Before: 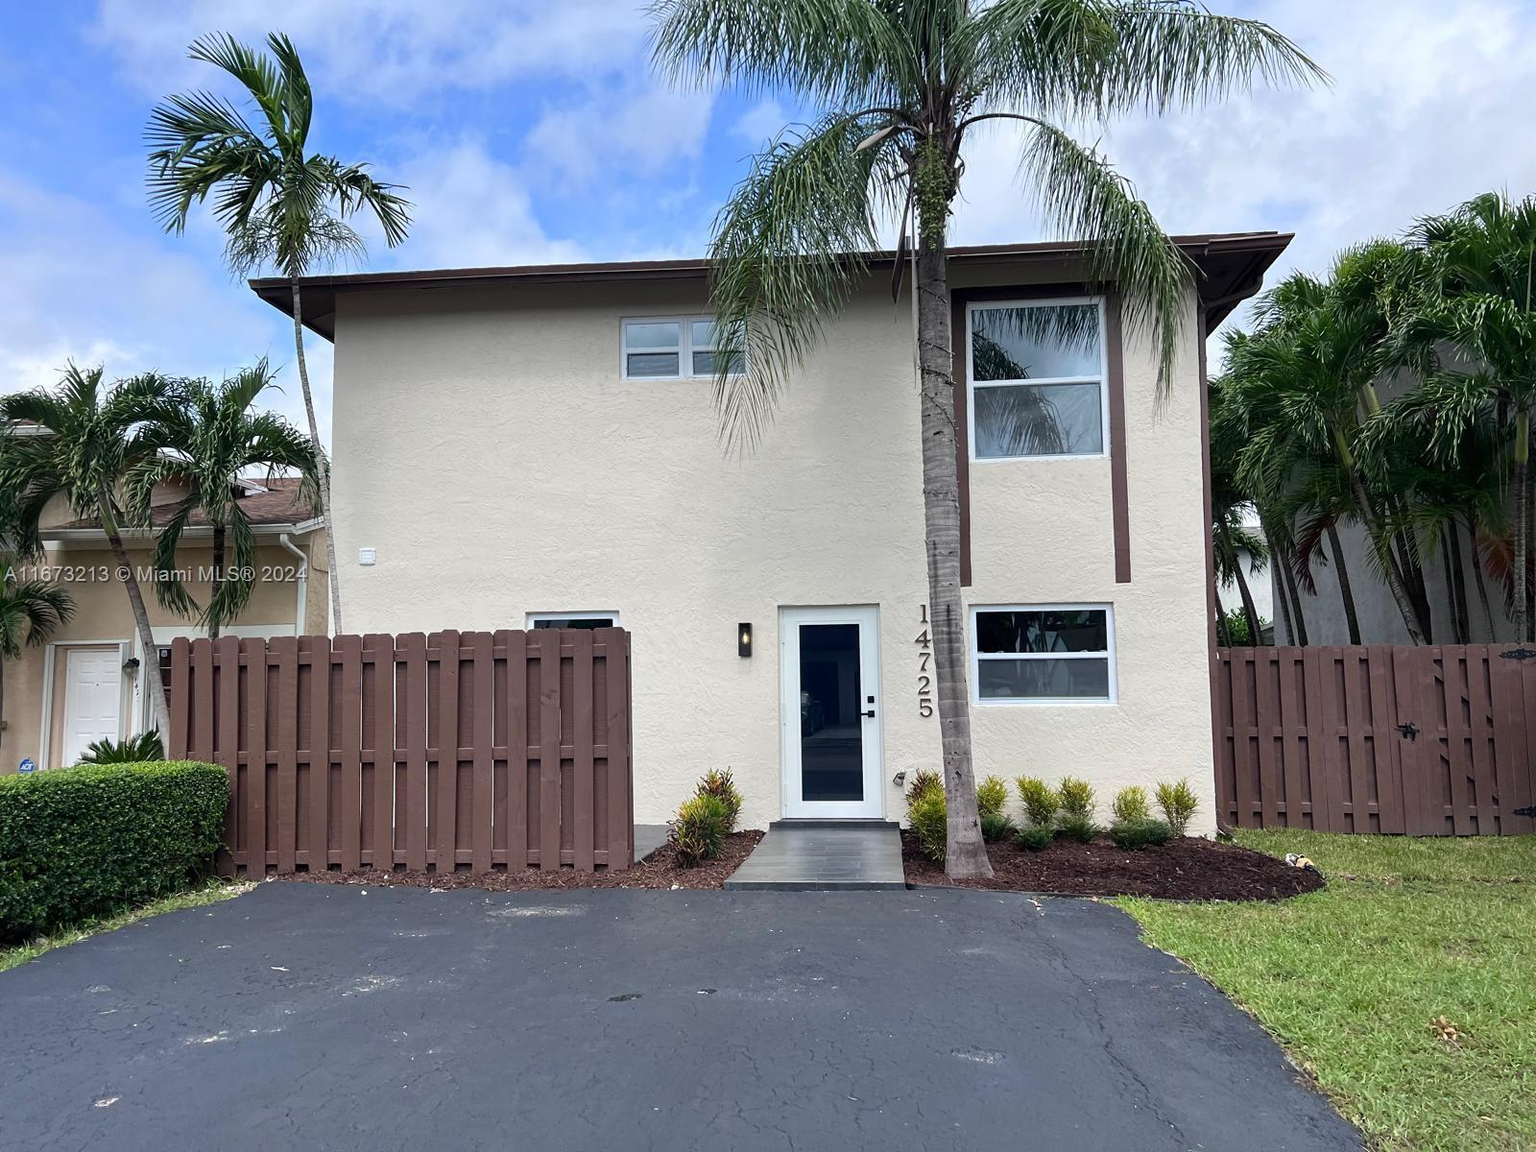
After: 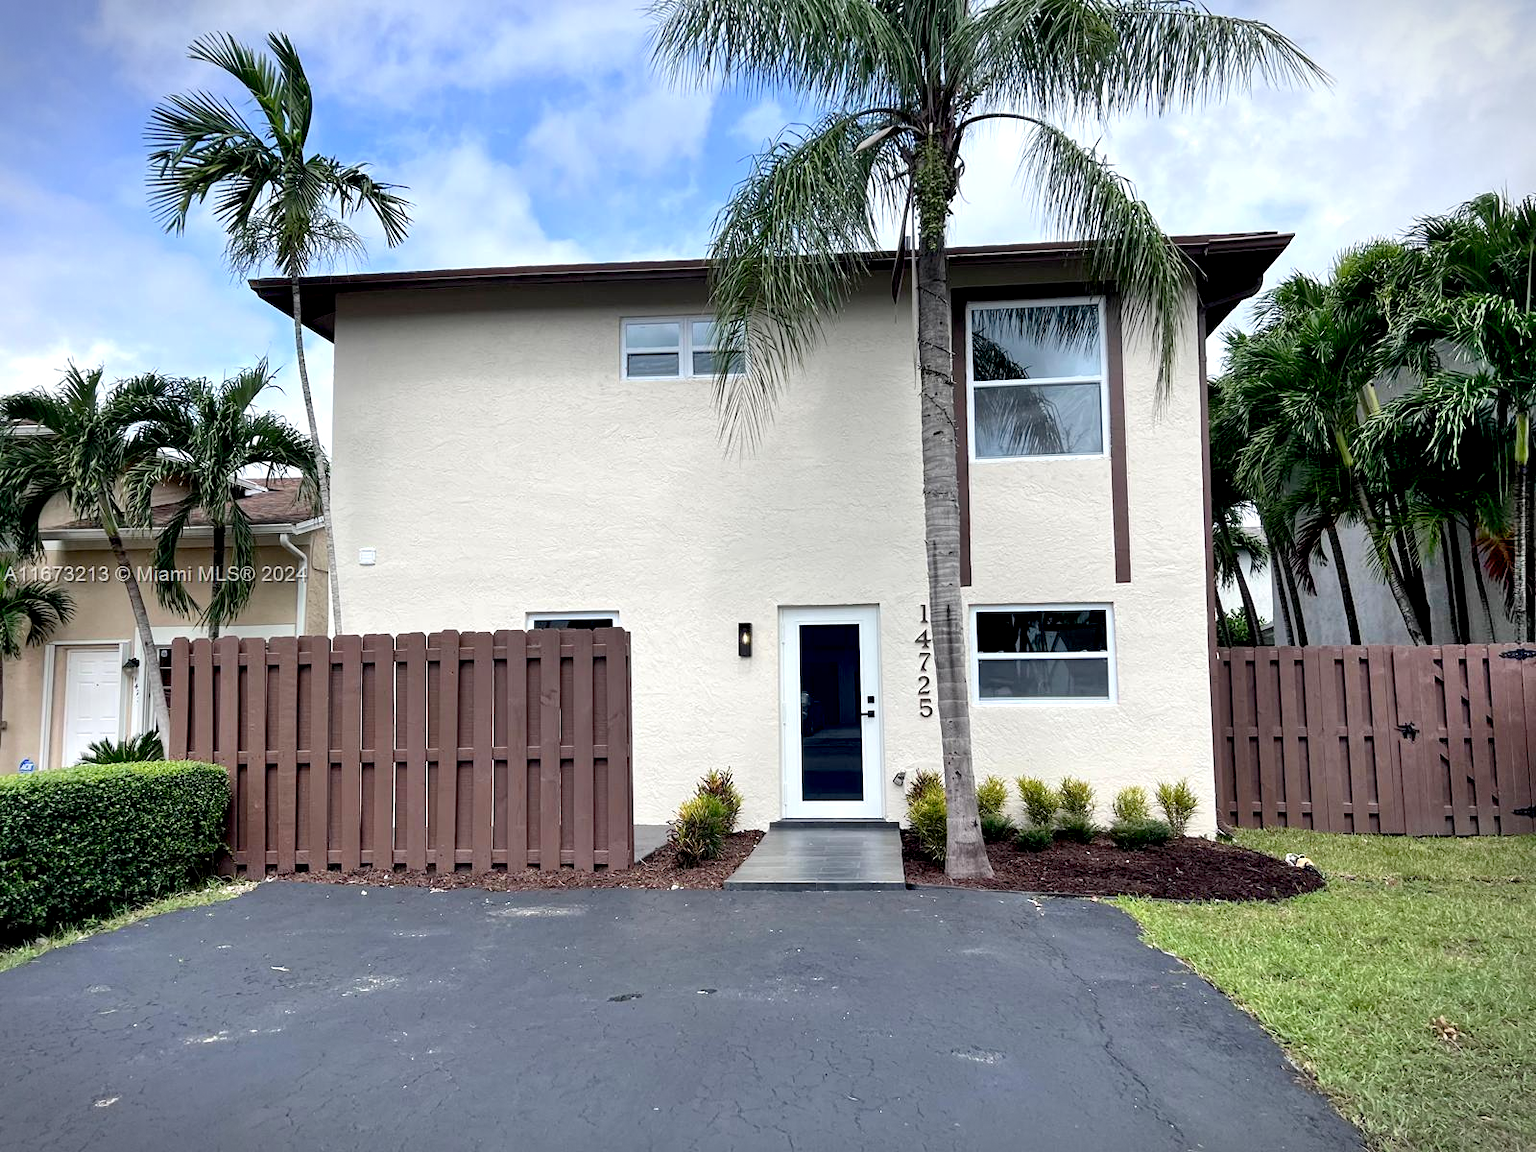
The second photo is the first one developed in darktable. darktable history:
exposure: black level correction 0.01, exposure 0.011 EV, compensate highlight preservation false
vignetting: fall-off start 100%, brightness -0.406, saturation -0.3, width/height ratio 1.324, dithering 8-bit output, unbound false
shadows and highlights: radius 110.86, shadows 51.09, white point adjustment 9.16, highlights -4.17, highlights color adjustment 32.2%, soften with gaussian
